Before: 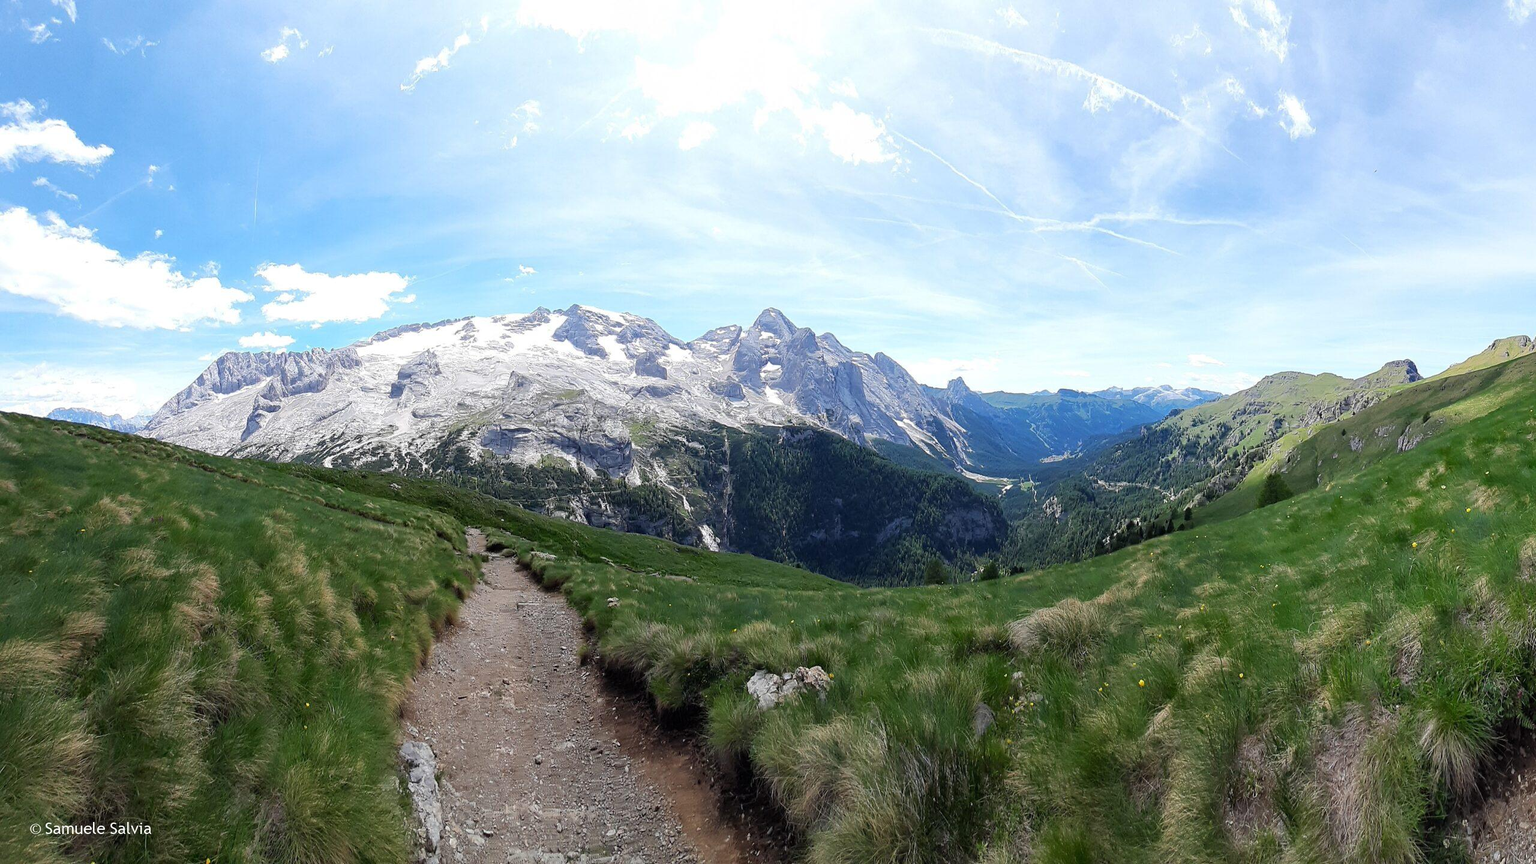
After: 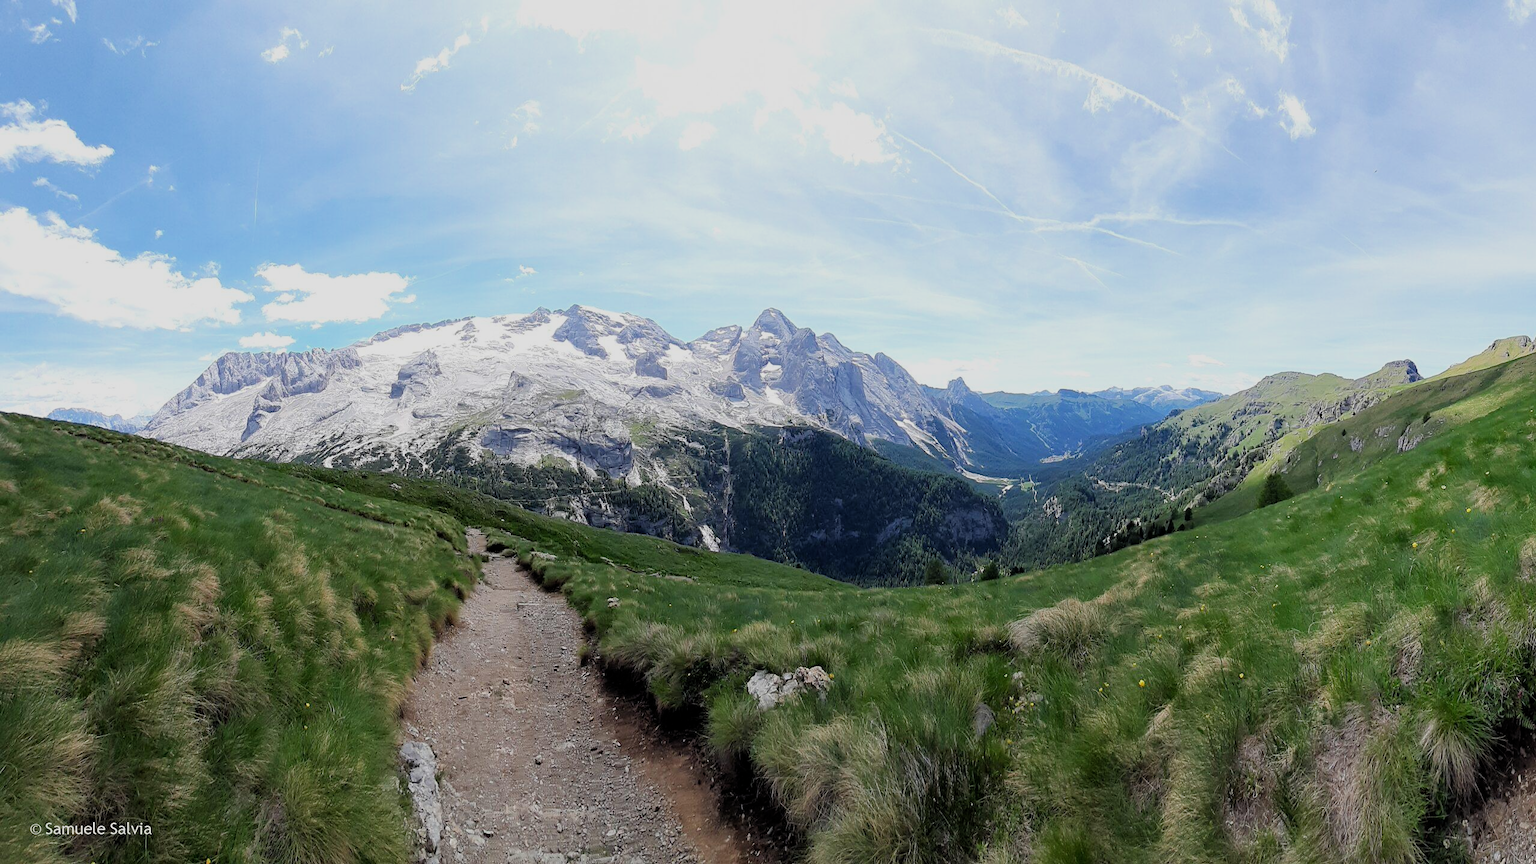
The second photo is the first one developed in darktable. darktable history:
sharpen: radius 2.918, amount 0.859, threshold 47.048
filmic rgb: middle gray luminance 18.38%, black relative exposure -11.28 EV, white relative exposure 3.75 EV, target black luminance 0%, hardness 5.82, latitude 56.94%, contrast 0.965, shadows ↔ highlights balance 49.25%
